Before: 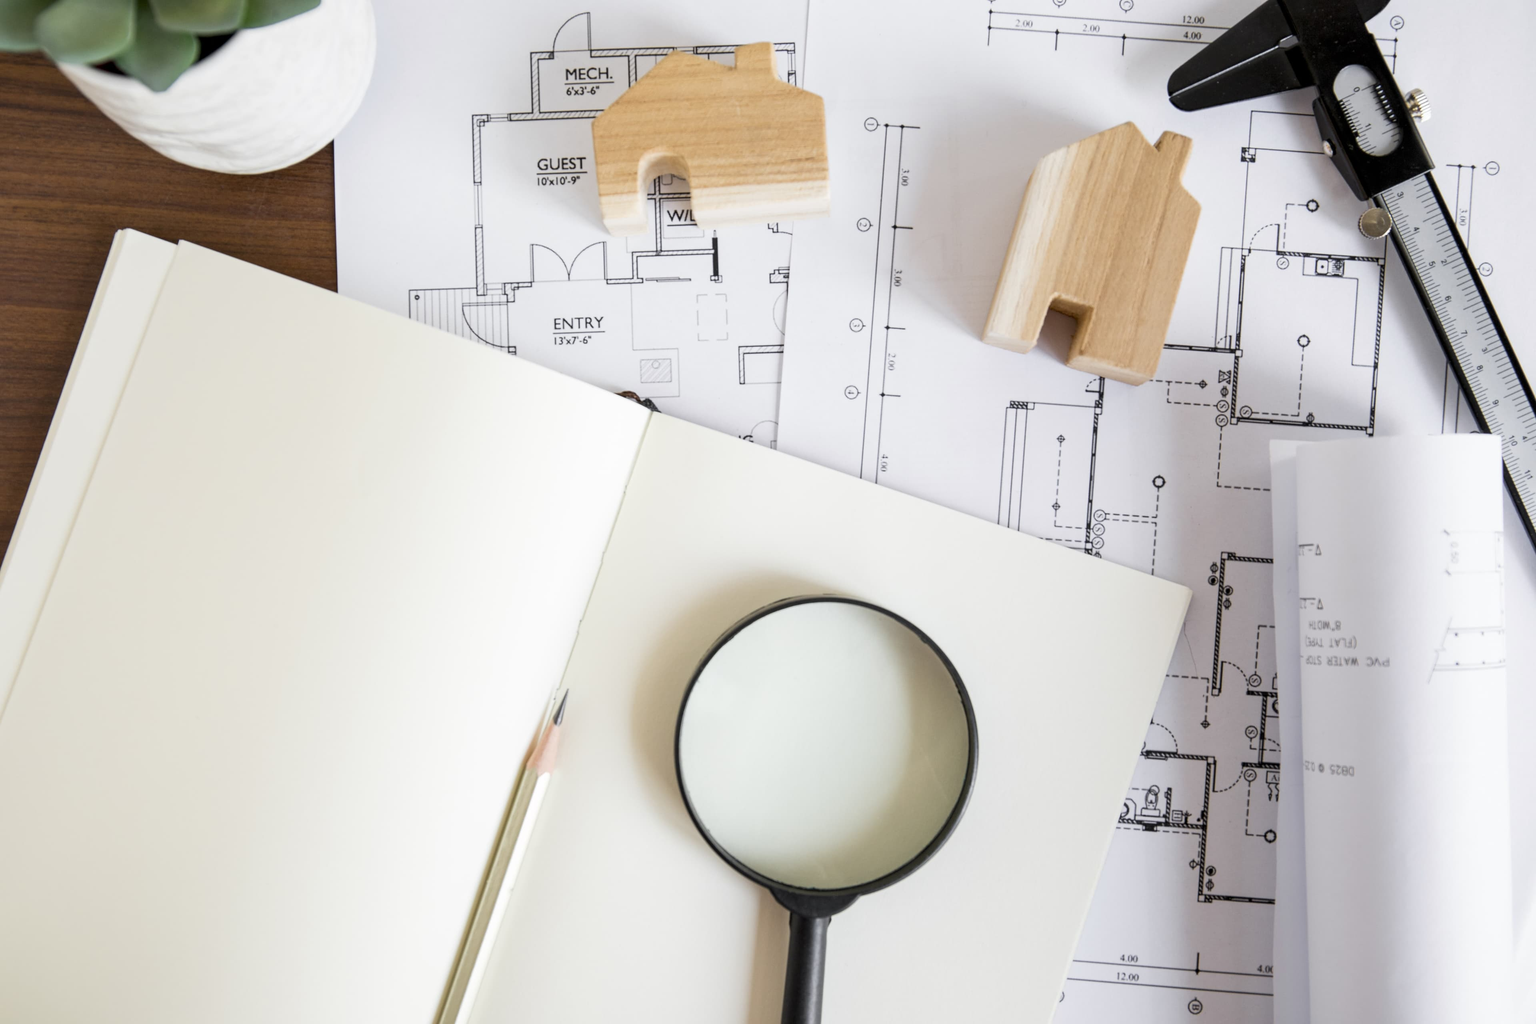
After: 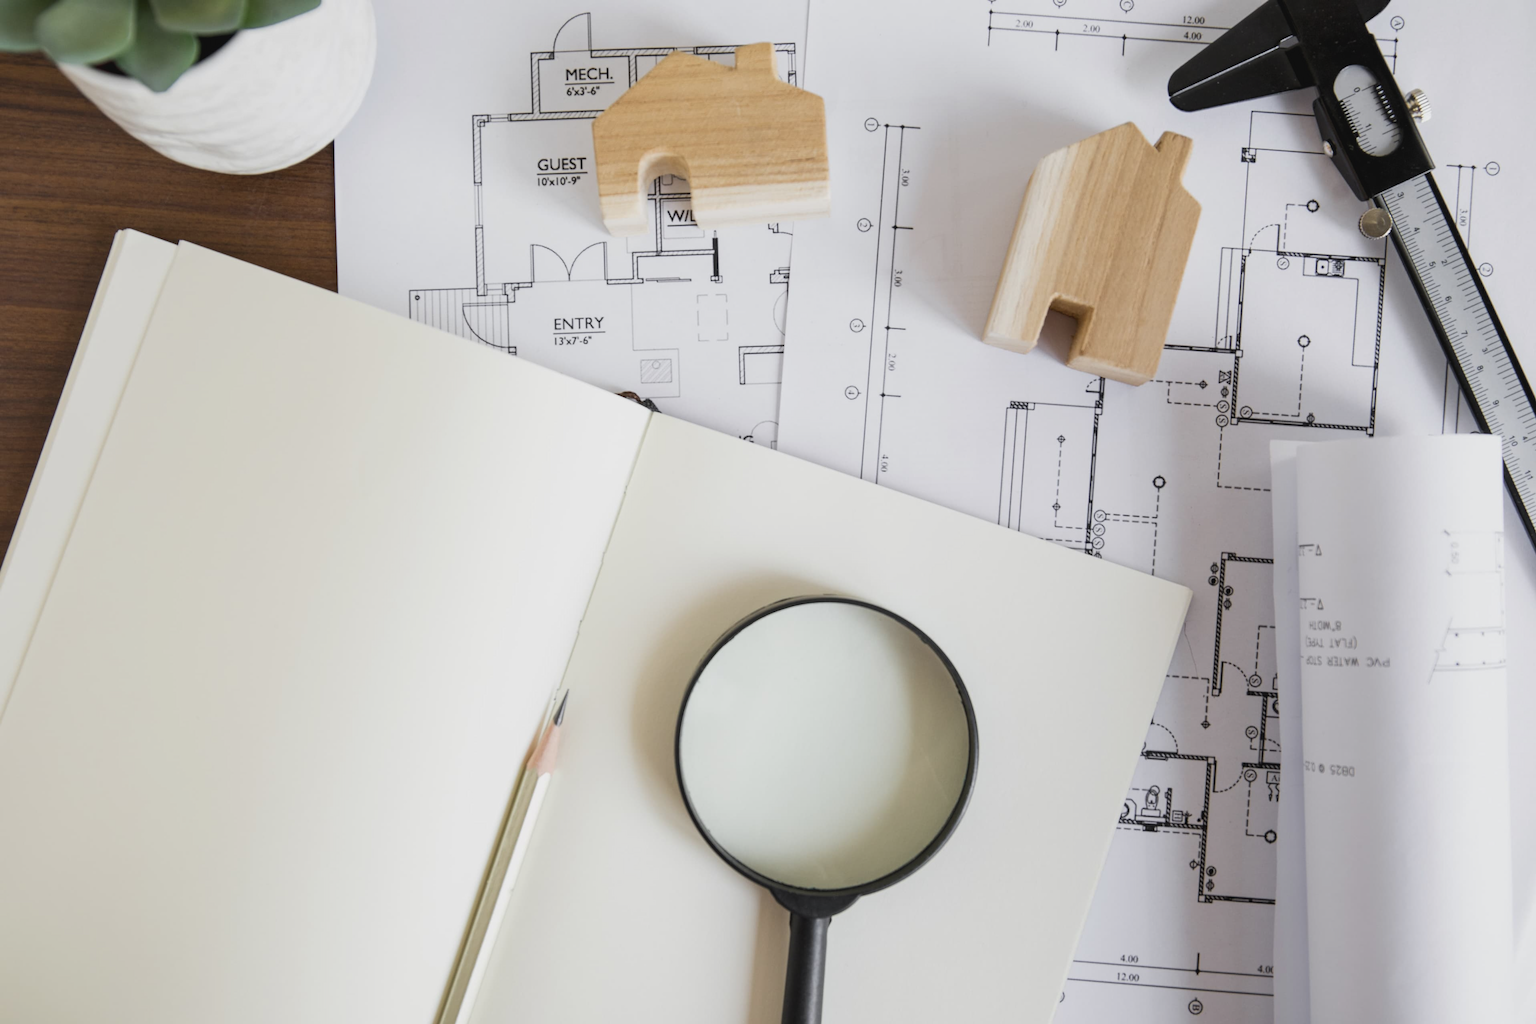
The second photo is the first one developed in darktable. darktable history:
exposure: exposure -0.276 EV, compensate highlight preservation false
color balance rgb: global offset › luminance 0.485%, global offset › hue 56.96°, perceptual saturation grading › global saturation 0.338%
